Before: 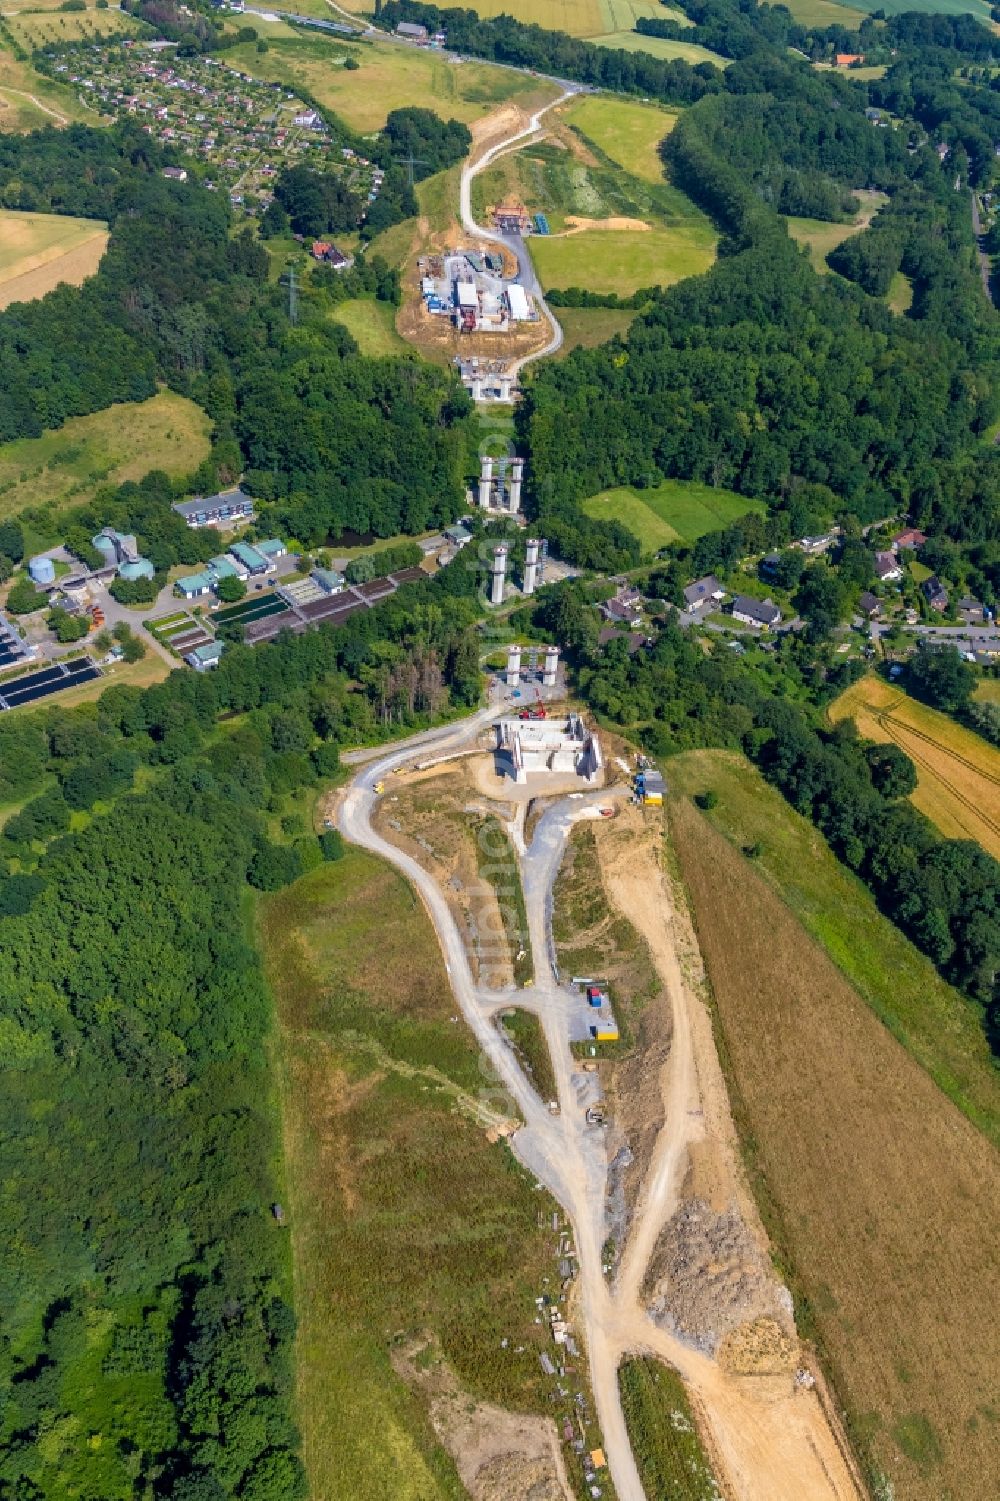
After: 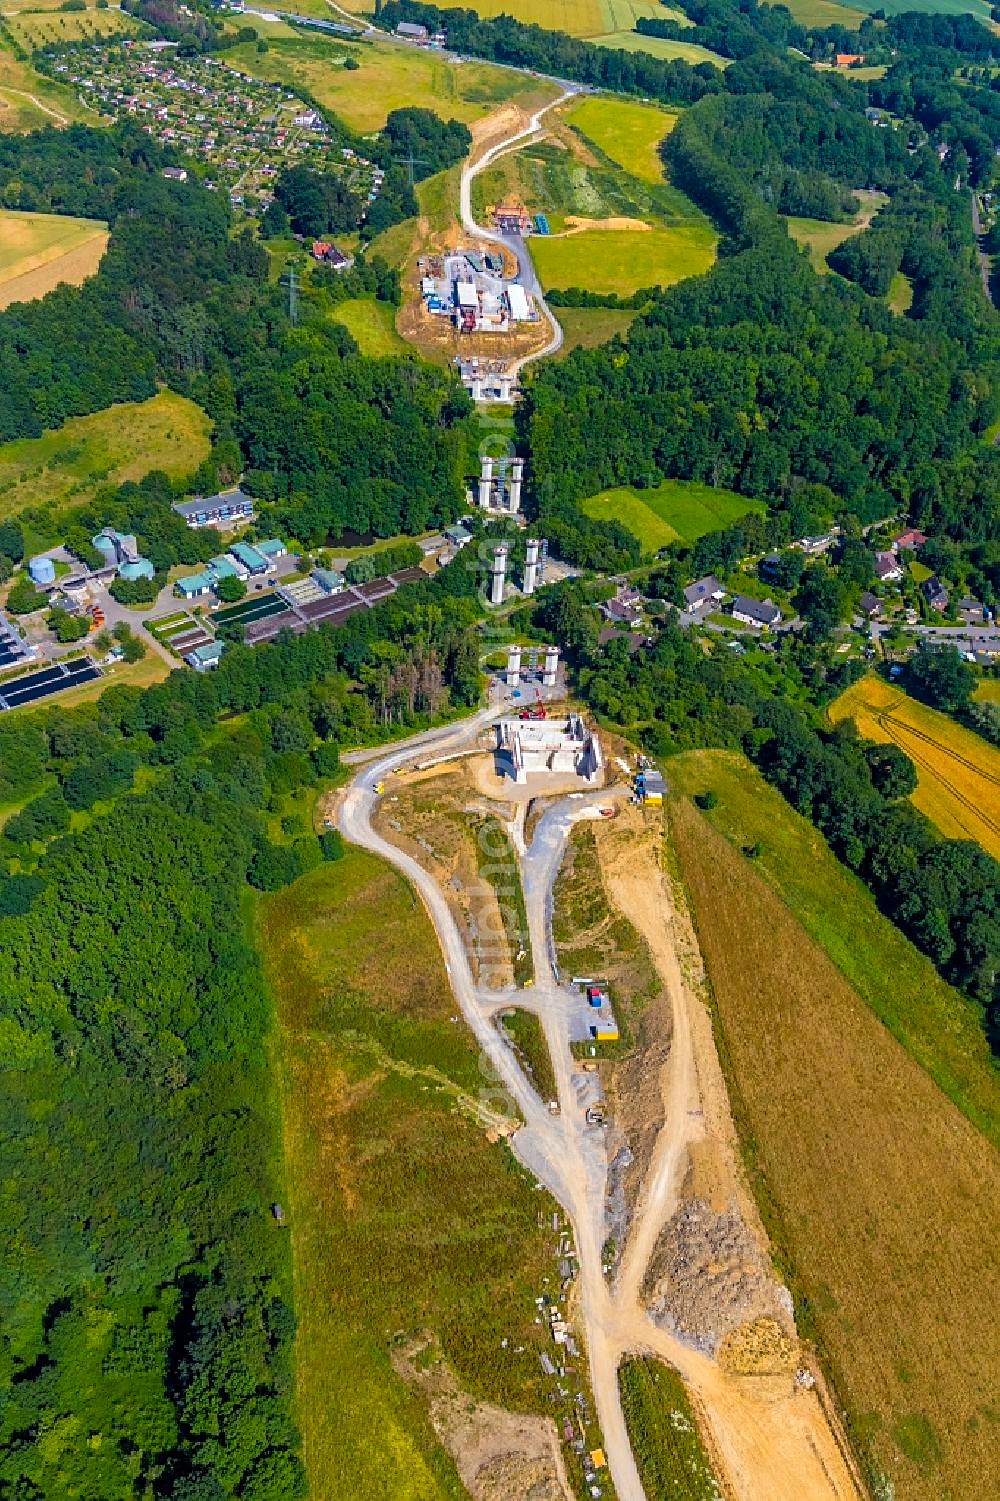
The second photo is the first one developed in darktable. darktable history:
sharpen: on, module defaults
white balance: emerald 1
color balance rgb: perceptual saturation grading › global saturation 30%, global vibrance 20%
